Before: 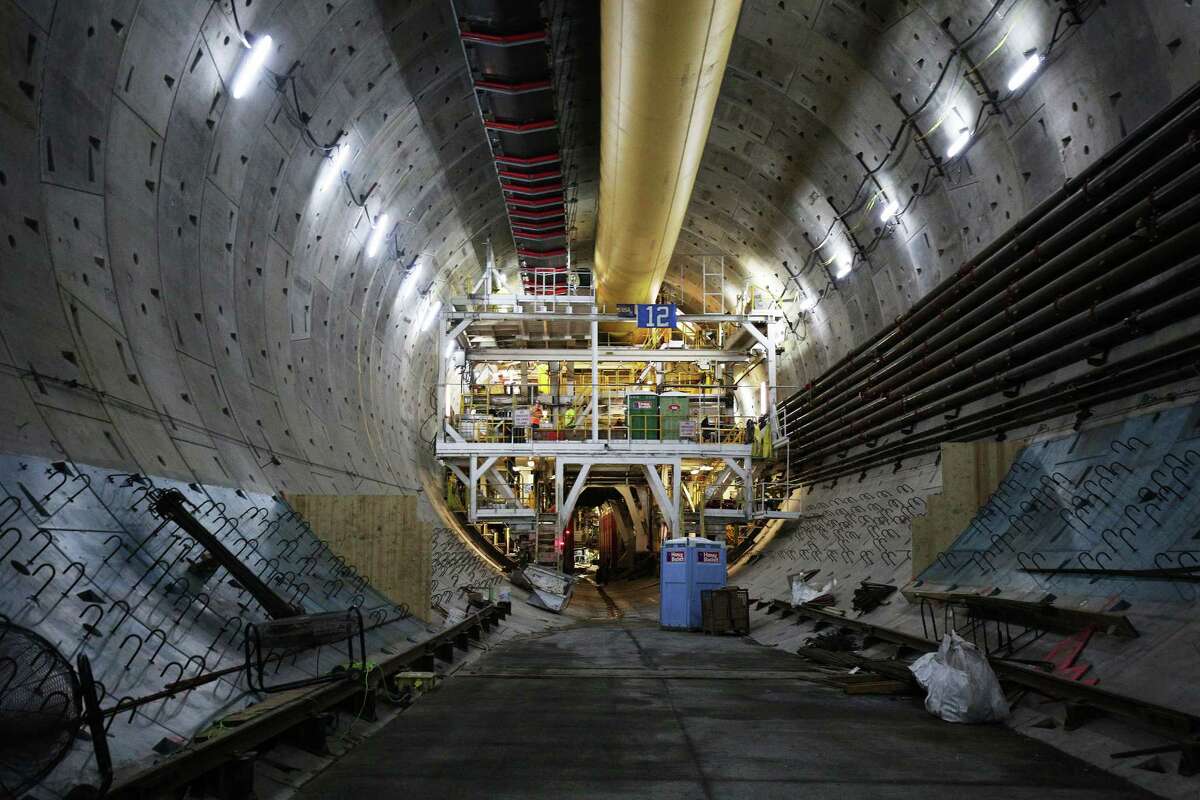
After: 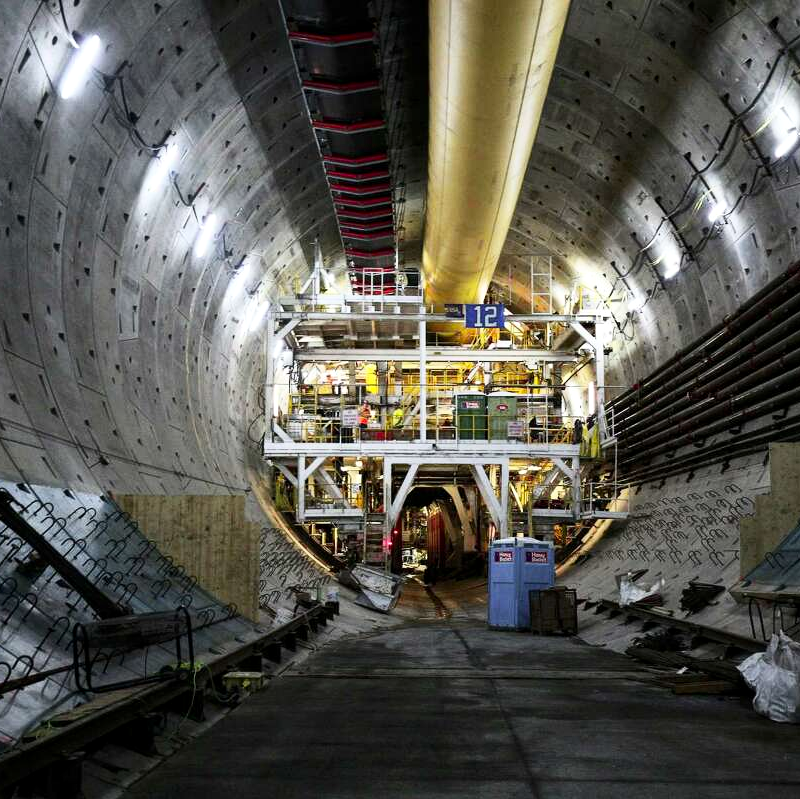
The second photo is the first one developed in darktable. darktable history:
tone curve: curves: ch0 [(0, 0.003) (0.117, 0.101) (0.257, 0.246) (0.408, 0.432) (0.632, 0.716) (0.795, 0.884) (1, 1)]; ch1 [(0, 0) (0.227, 0.197) (0.405, 0.421) (0.501, 0.501) (0.522, 0.526) (0.546, 0.564) (0.589, 0.602) (0.696, 0.761) (0.976, 0.992)]; ch2 [(0, 0) (0.208, 0.176) (0.377, 0.38) (0.5, 0.5) (0.537, 0.534) (0.571, 0.577) (0.627, 0.64) (0.698, 0.76) (1, 1)], color space Lab, independent channels, preserve colors none
crop and rotate: left 14.412%, right 18.862%
local contrast: highlights 100%, shadows 103%, detail 119%, midtone range 0.2
